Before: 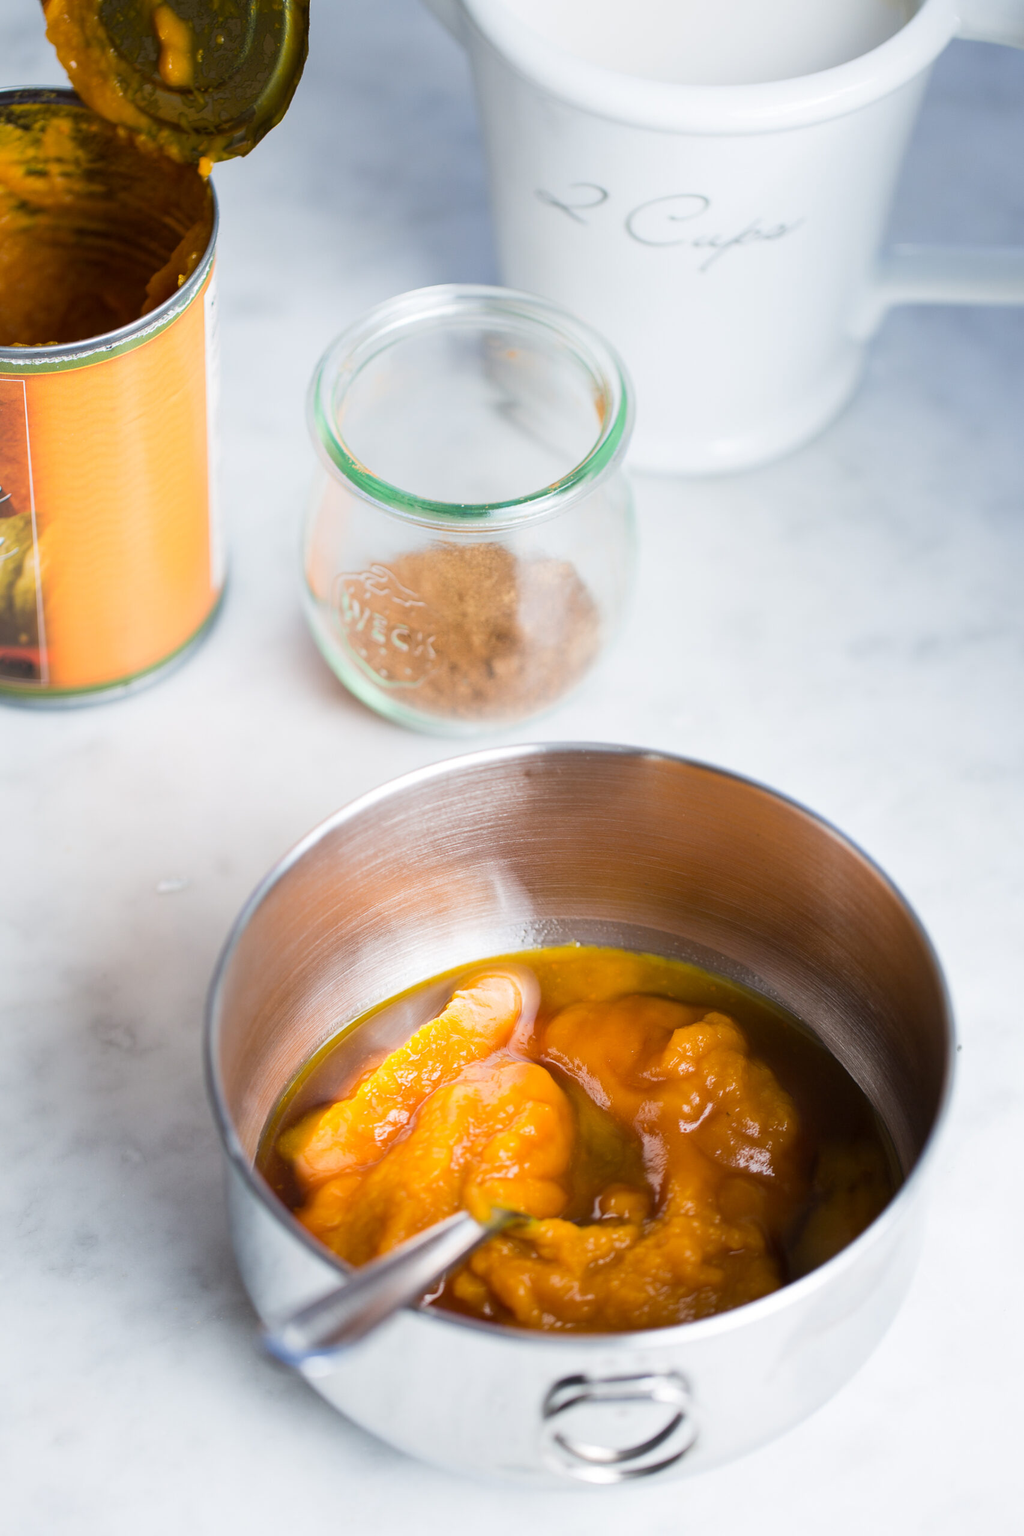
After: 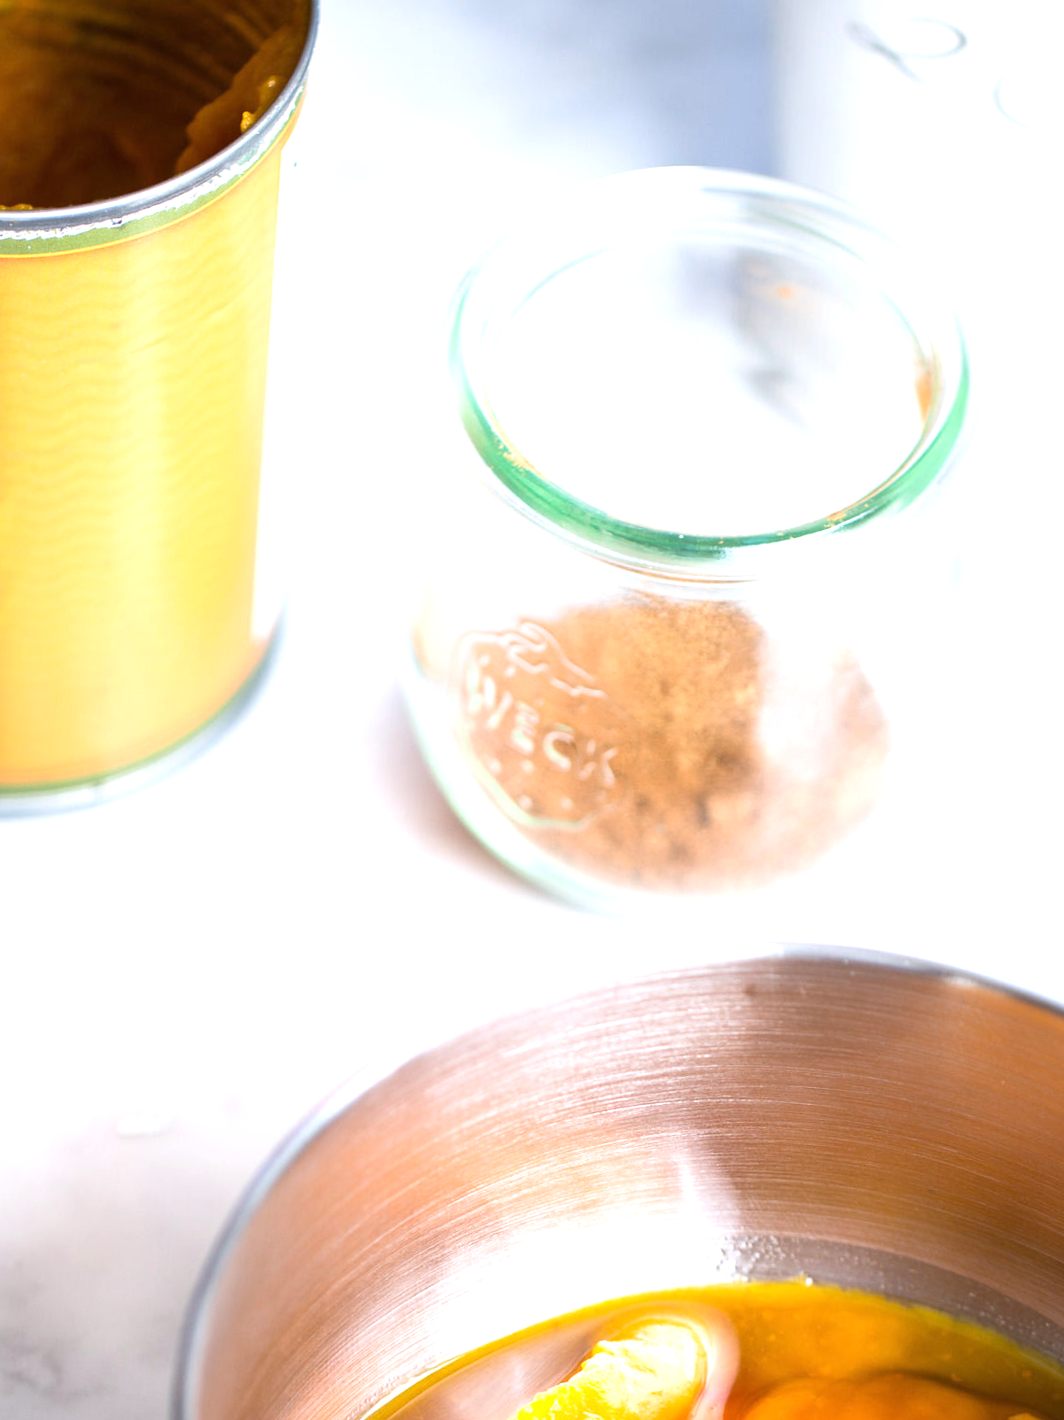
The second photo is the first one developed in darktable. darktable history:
white balance: red 1.004, blue 1.024
exposure: black level correction 0, exposure 0.7 EV, compensate exposure bias true, compensate highlight preservation false
crop and rotate: angle -4.99°, left 2.122%, top 6.945%, right 27.566%, bottom 30.519%
